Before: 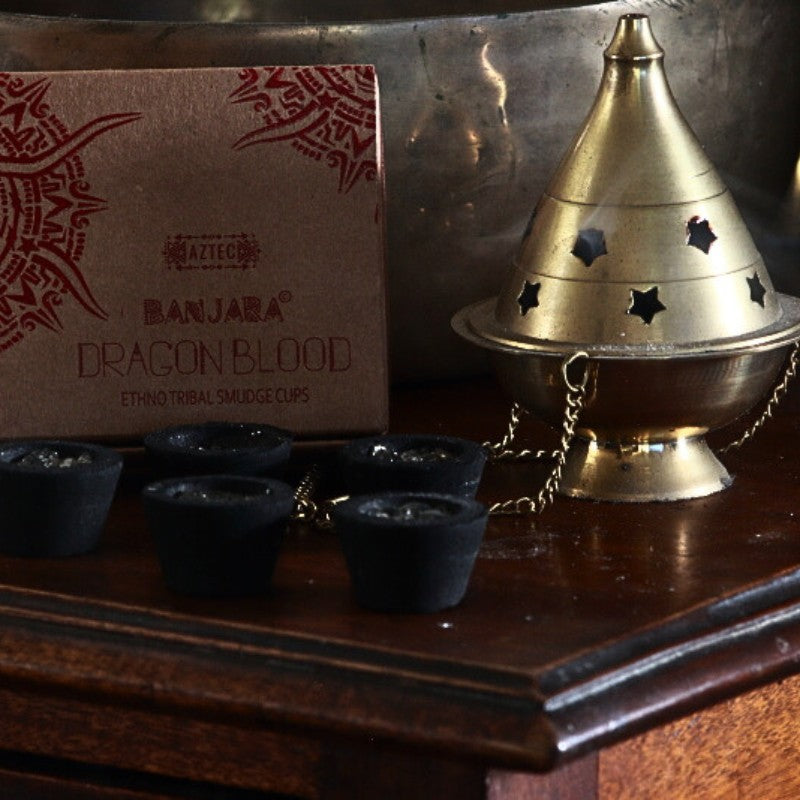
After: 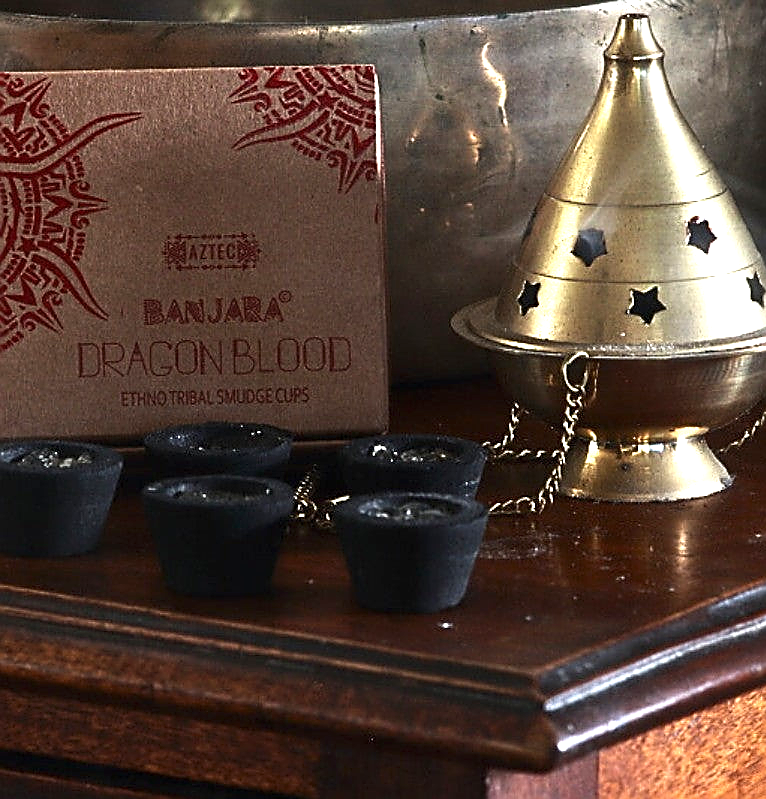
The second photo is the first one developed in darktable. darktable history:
crop: right 4.126%, bottom 0.031%
exposure: black level correction 0, exposure 1 EV, compensate highlight preservation false
sharpen: radius 1.4, amount 1.25, threshold 0.7
